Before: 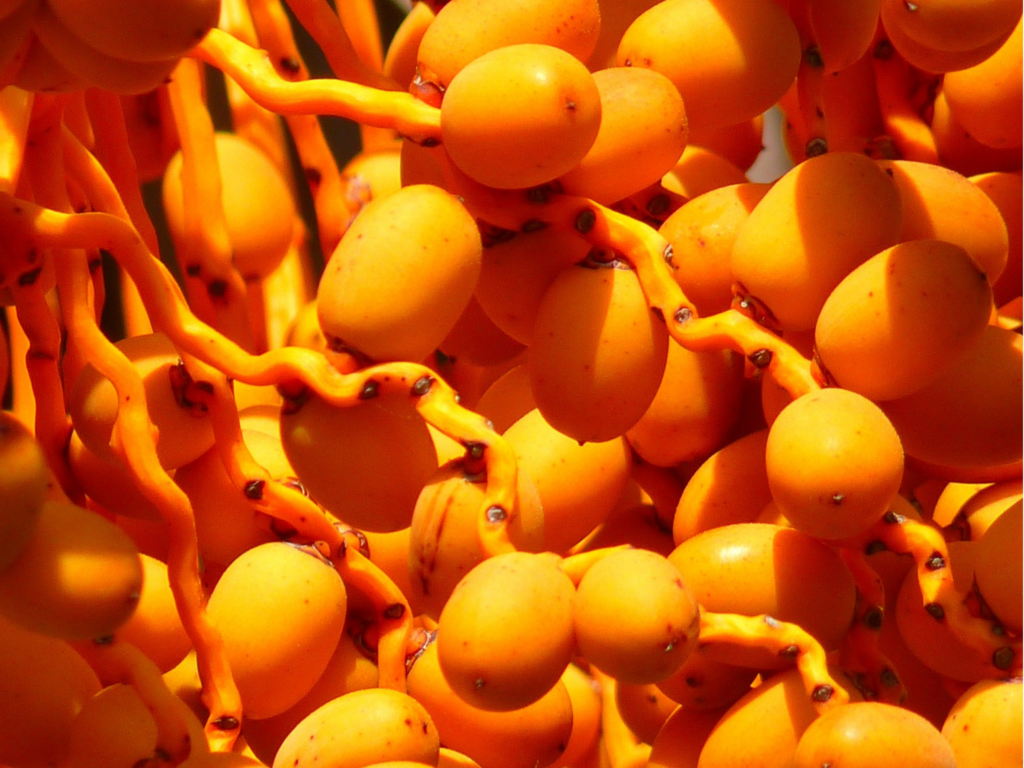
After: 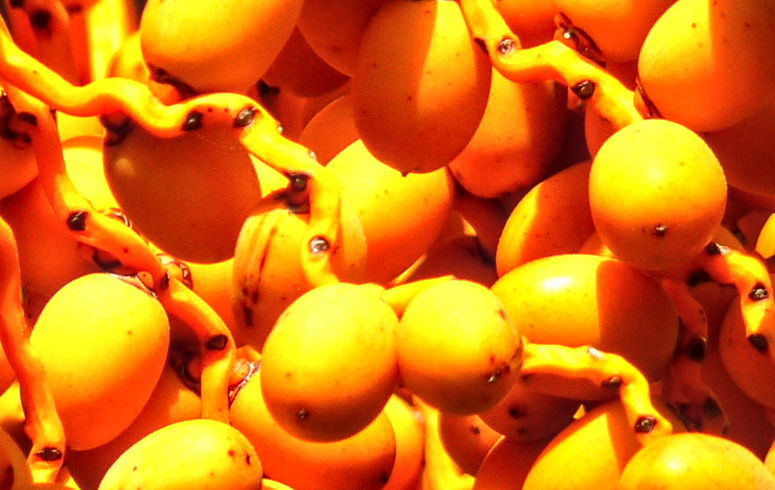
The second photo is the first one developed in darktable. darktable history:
local contrast: on, module defaults
crop and rotate: left 17.299%, top 35.115%, right 7.015%, bottom 1.024%
tone equalizer: -8 EV -1.08 EV, -7 EV -1.01 EV, -6 EV -0.867 EV, -5 EV -0.578 EV, -3 EV 0.578 EV, -2 EV 0.867 EV, -1 EV 1.01 EV, +0 EV 1.08 EV, edges refinement/feathering 500, mask exposure compensation -1.57 EV, preserve details no
white balance: emerald 1
